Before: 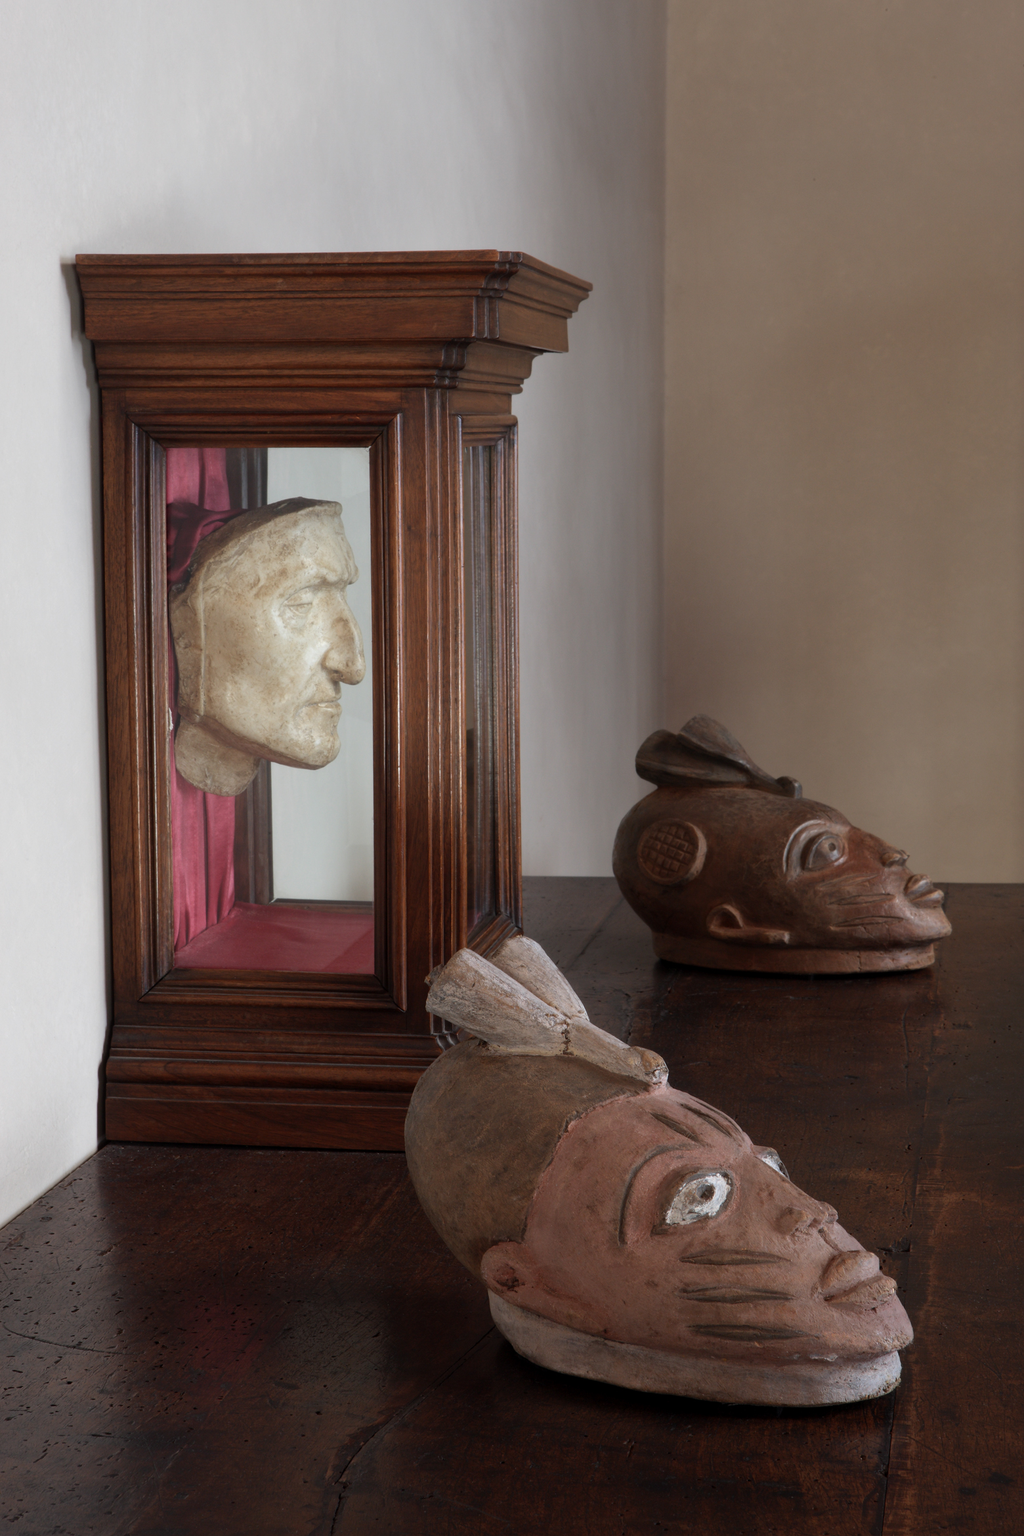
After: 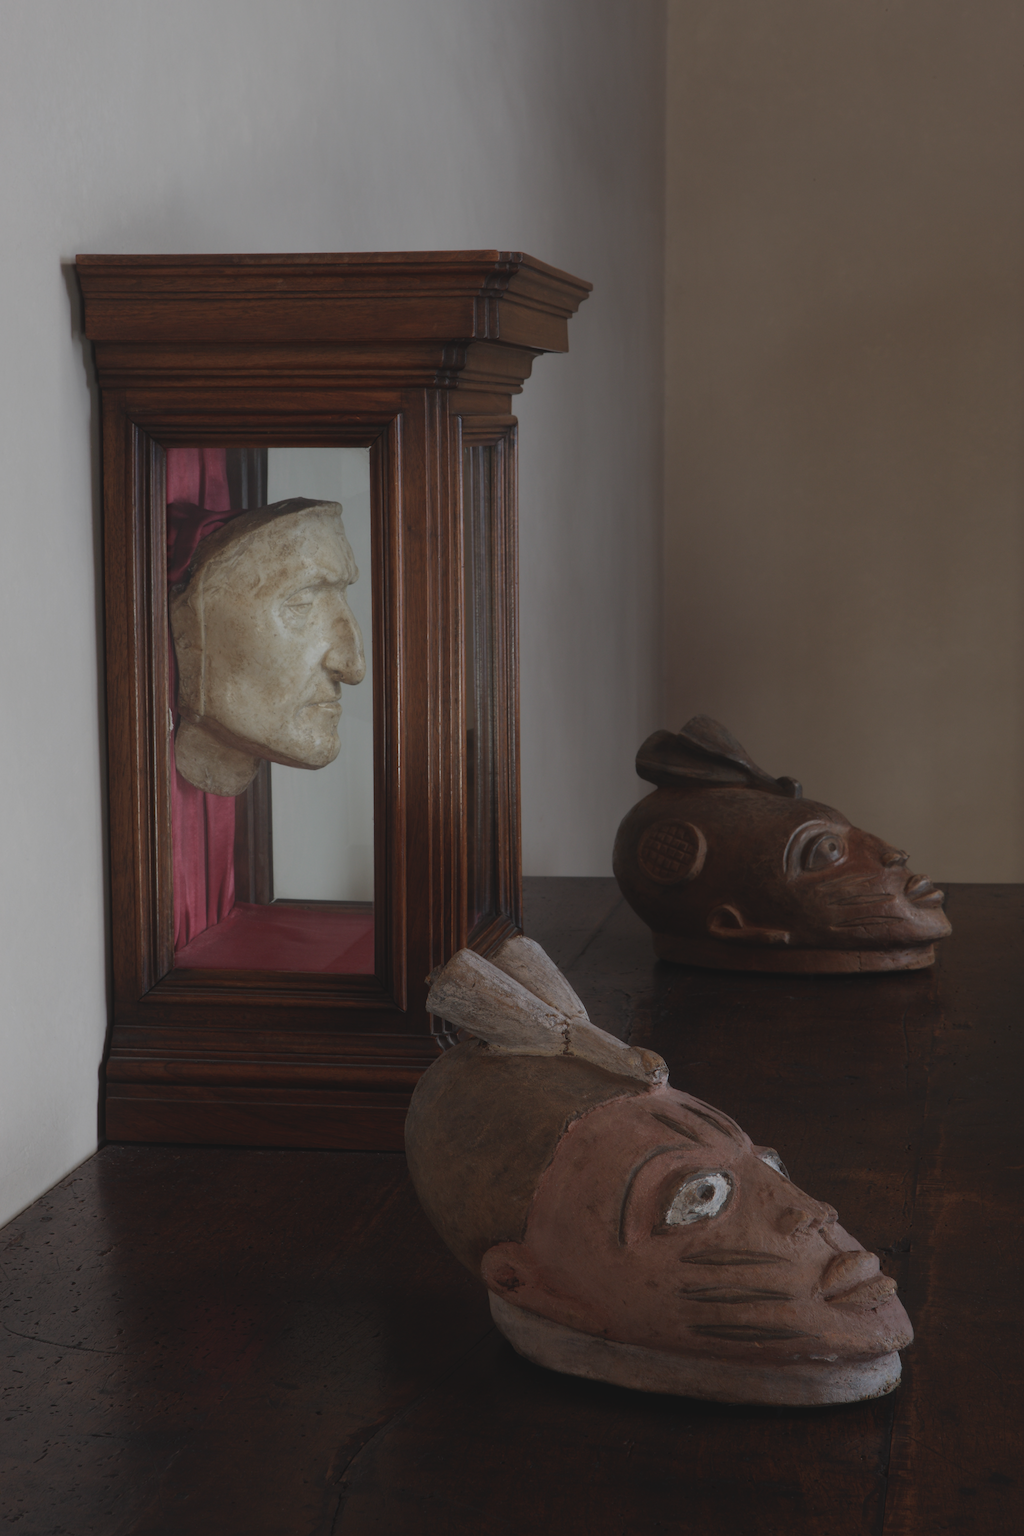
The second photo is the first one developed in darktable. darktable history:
exposure: black level correction -0.016, exposure -1.018 EV, compensate highlight preservation false
shadows and highlights: shadows -23.08, highlights 46.15, soften with gaussian
